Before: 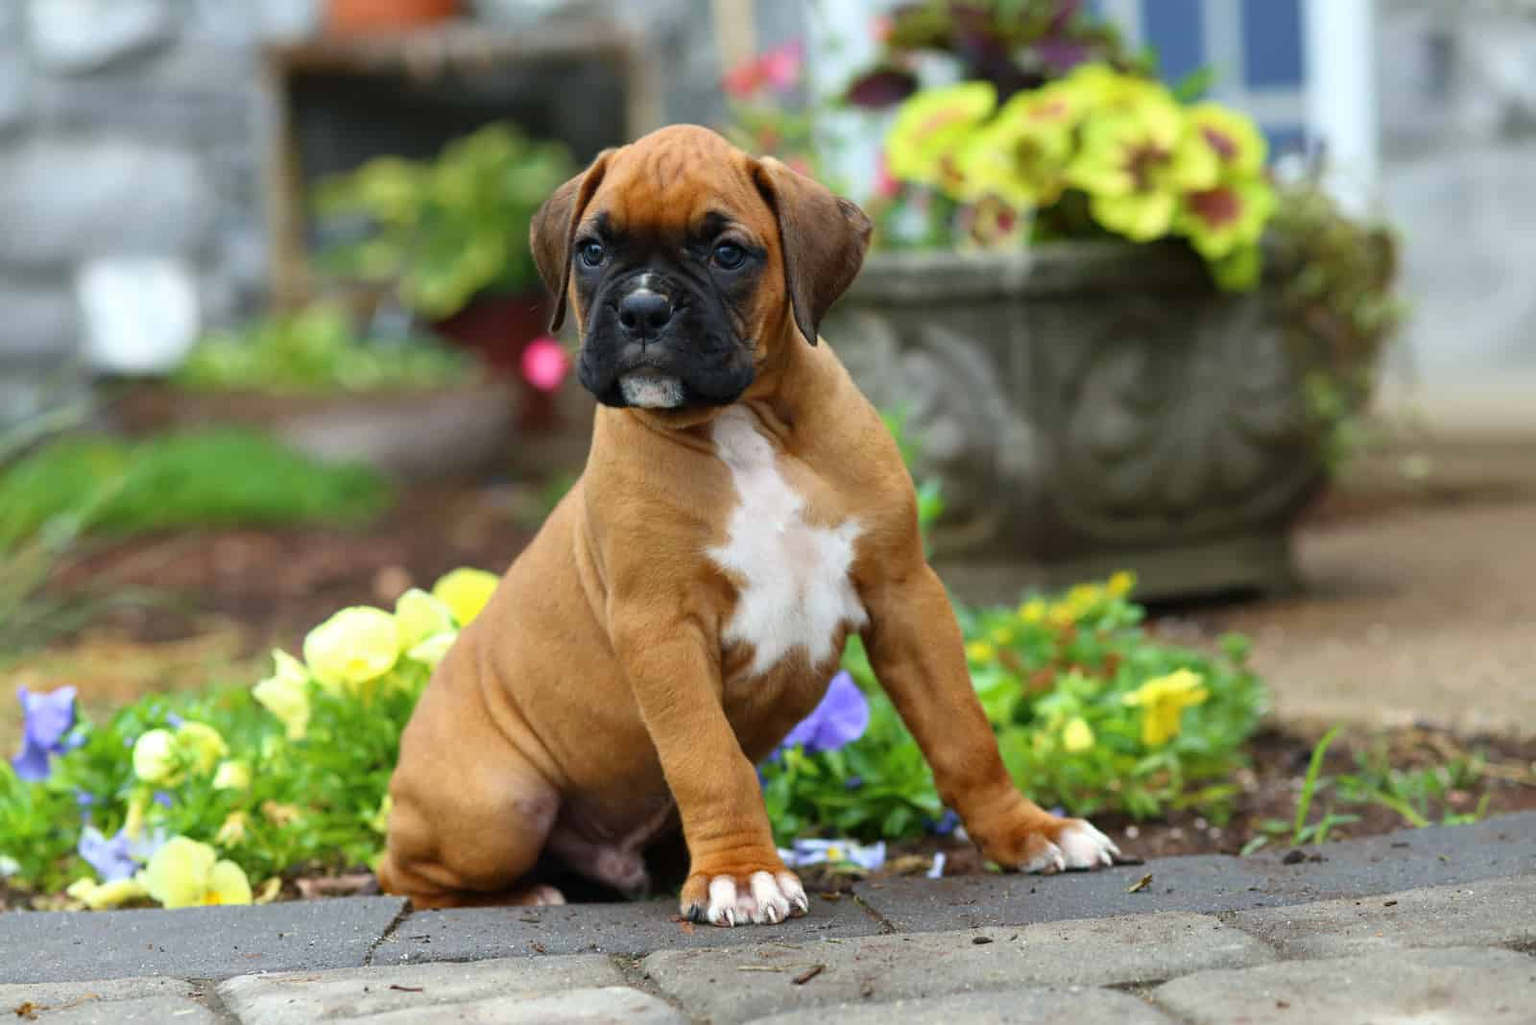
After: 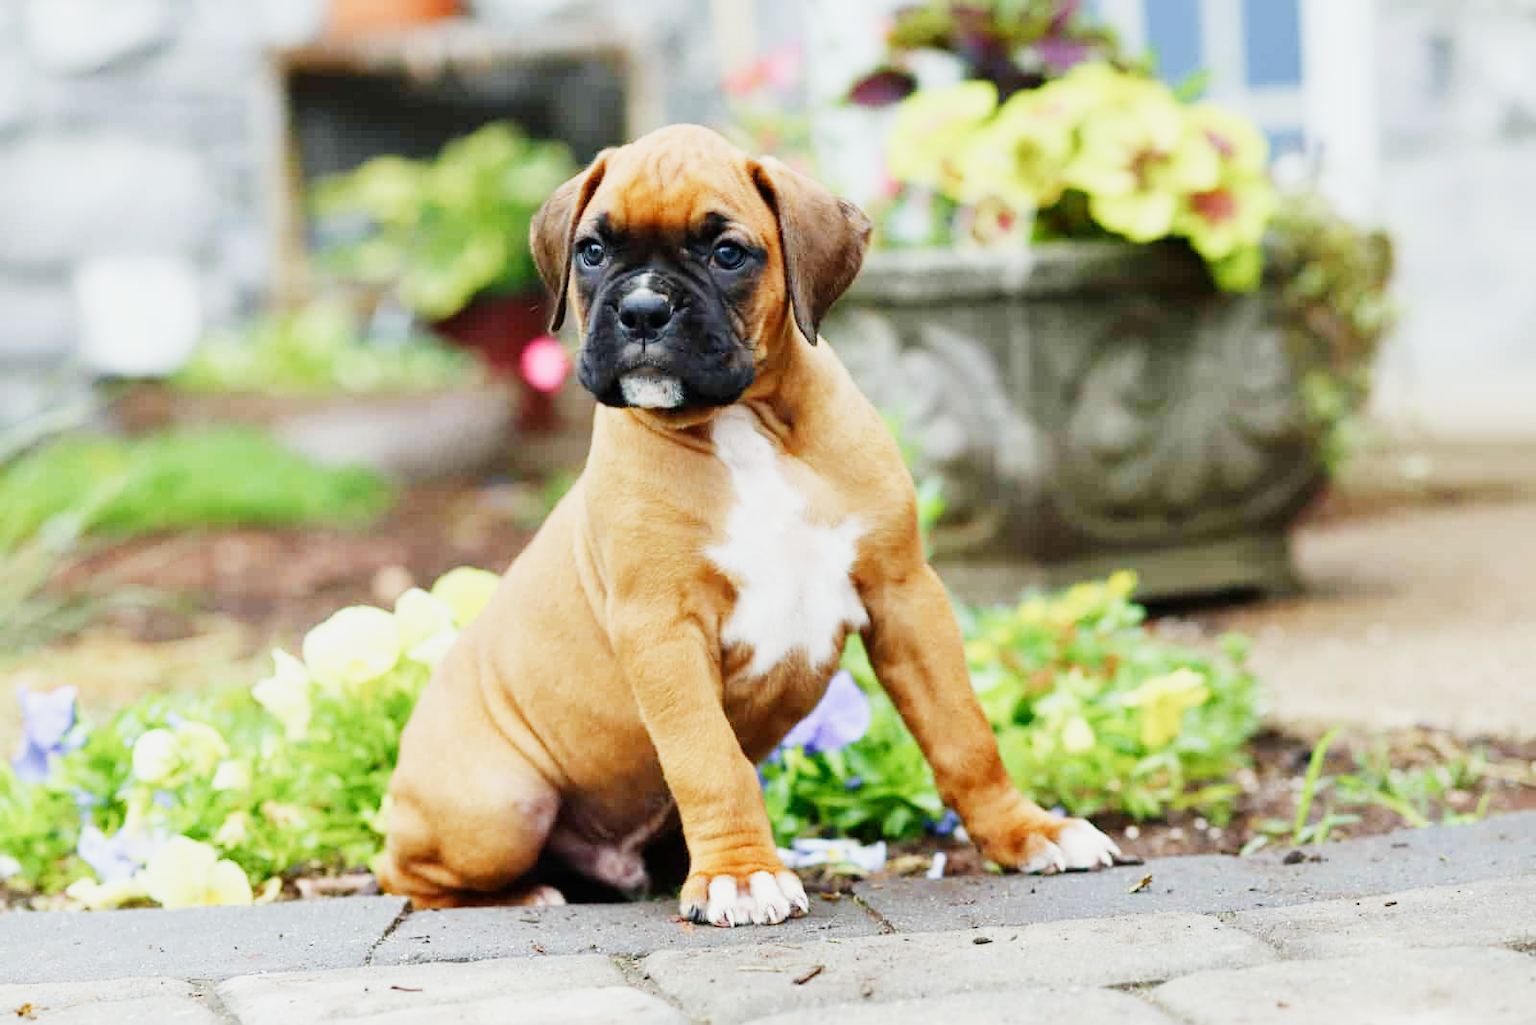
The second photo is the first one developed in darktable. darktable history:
sigmoid: skew -0.2, preserve hue 0%, red attenuation 0.1, red rotation 0.035, green attenuation 0.1, green rotation -0.017, blue attenuation 0.15, blue rotation -0.052, base primaries Rec2020
color correction: highlights a* -0.137, highlights b* 0.137
exposure: black level correction 0, exposure 1.45 EV, compensate exposure bias true, compensate highlight preservation false
